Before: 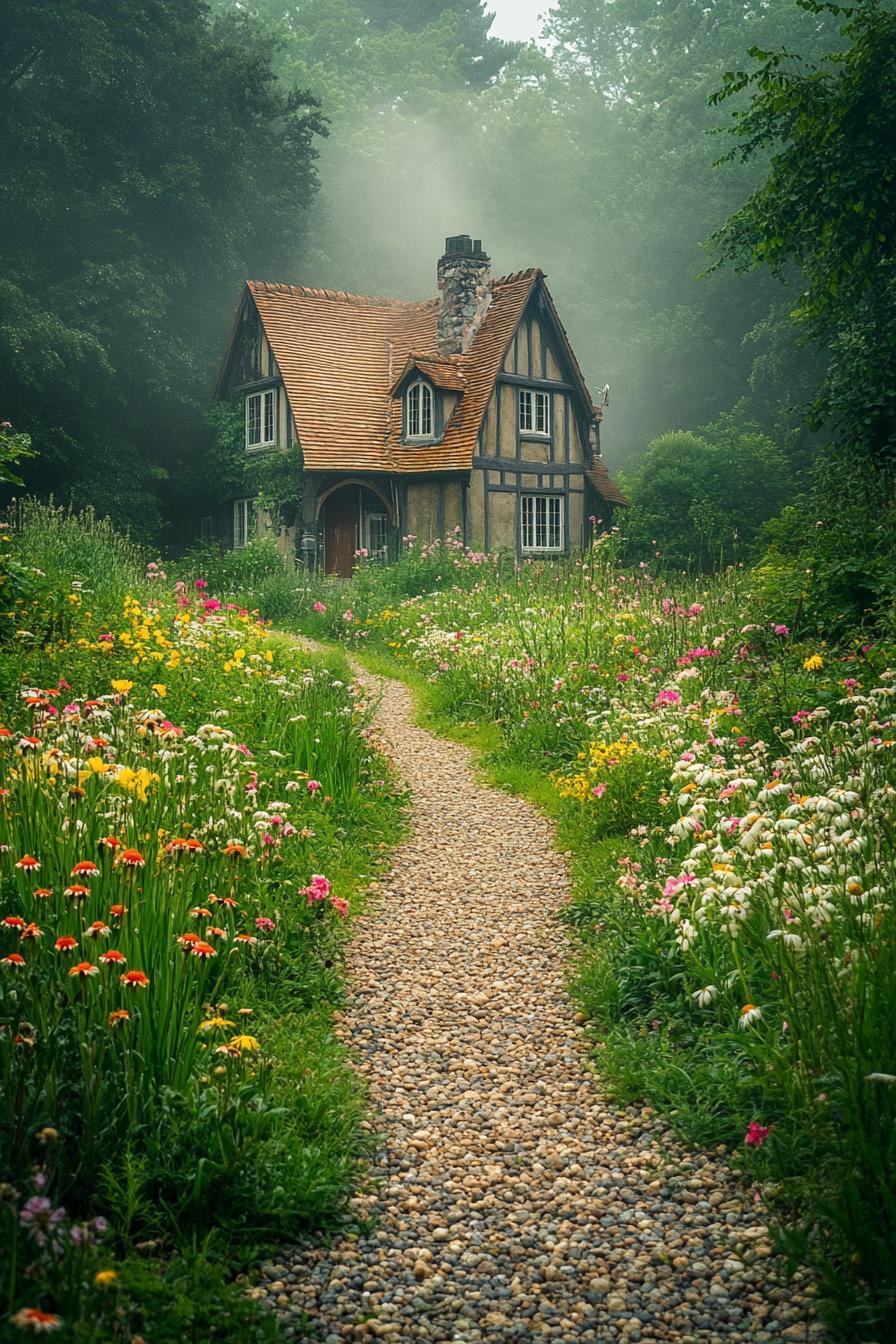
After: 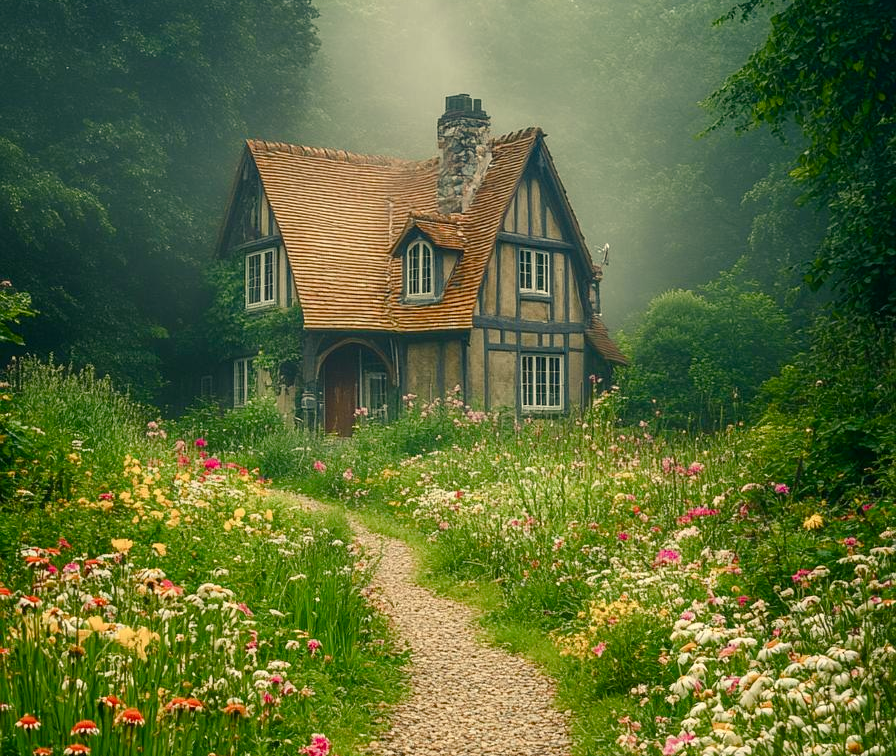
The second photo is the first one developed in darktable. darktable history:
crop and rotate: top 10.539%, bottom 33.189%
color balance rgb: highlights gain › chroma 7.891%, highlights gain › hue 82.55°, perceptual saturation grading › global saturation 20%, perceptual saturation grading › highlights -49.663%, perceptual saturation grading › shadows 25.436%, global vibrance 9.542%
